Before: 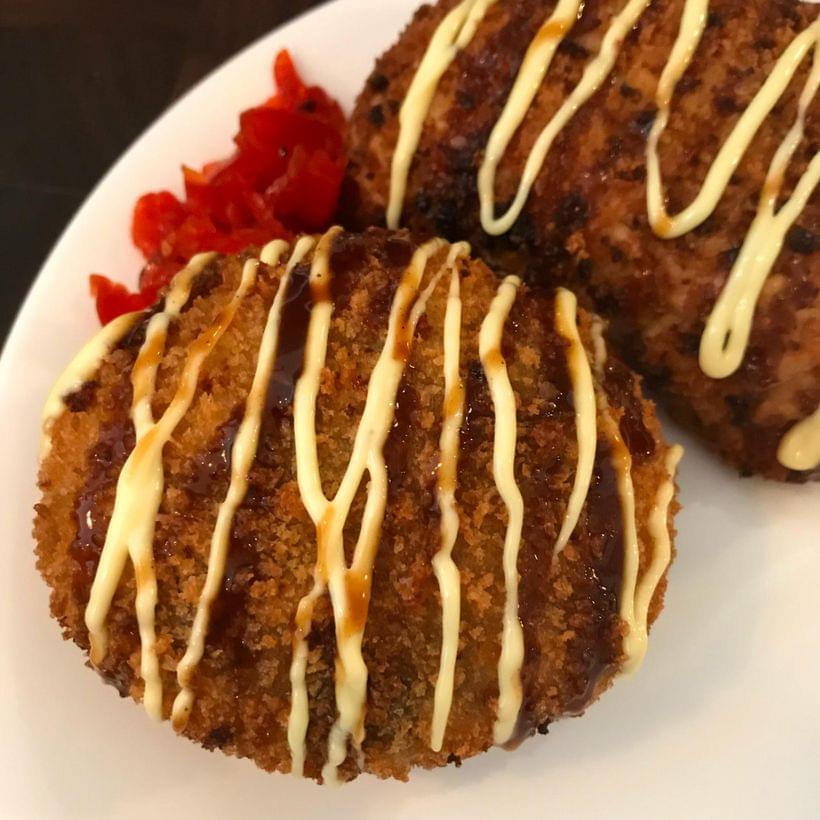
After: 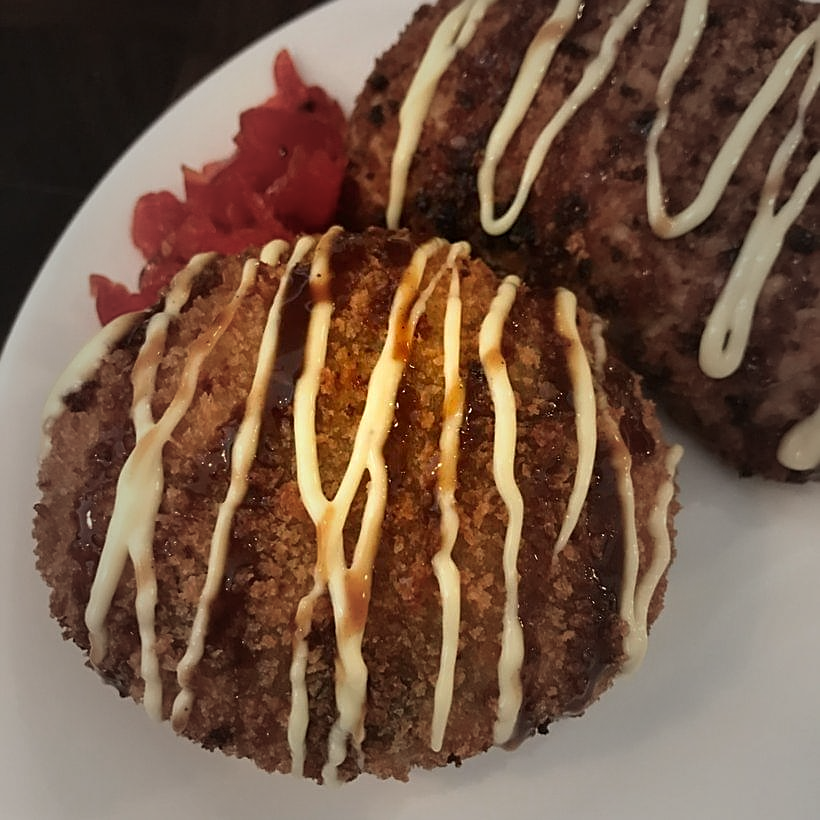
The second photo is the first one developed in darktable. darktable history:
vignetting: fall-off start 16.7%, fall-off radius 100.93%, center (-0.031, -0.041), width/height ratio 0.721
sharpen: amount 0.499
